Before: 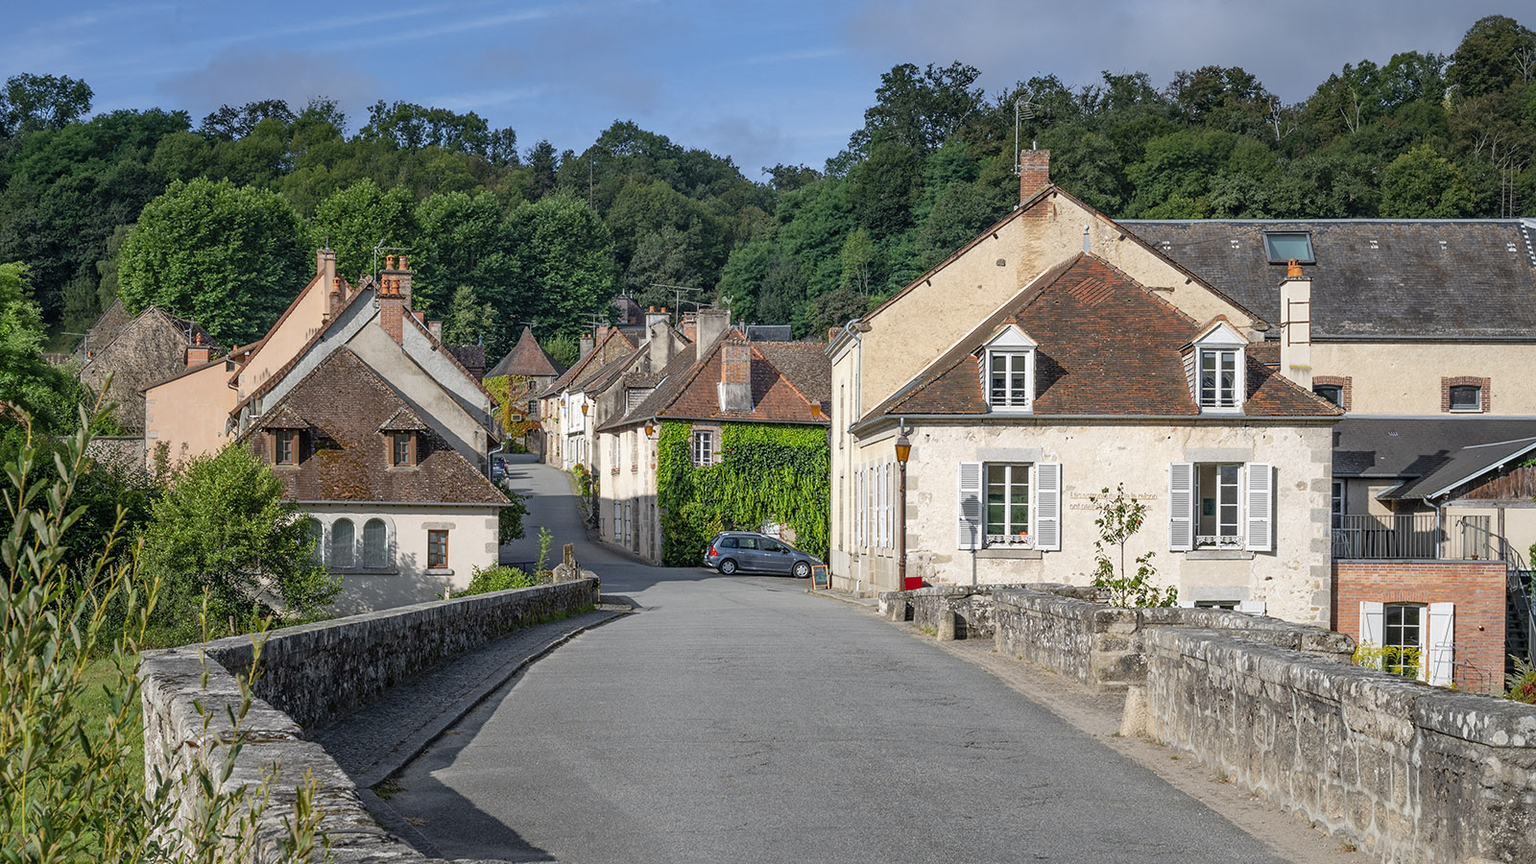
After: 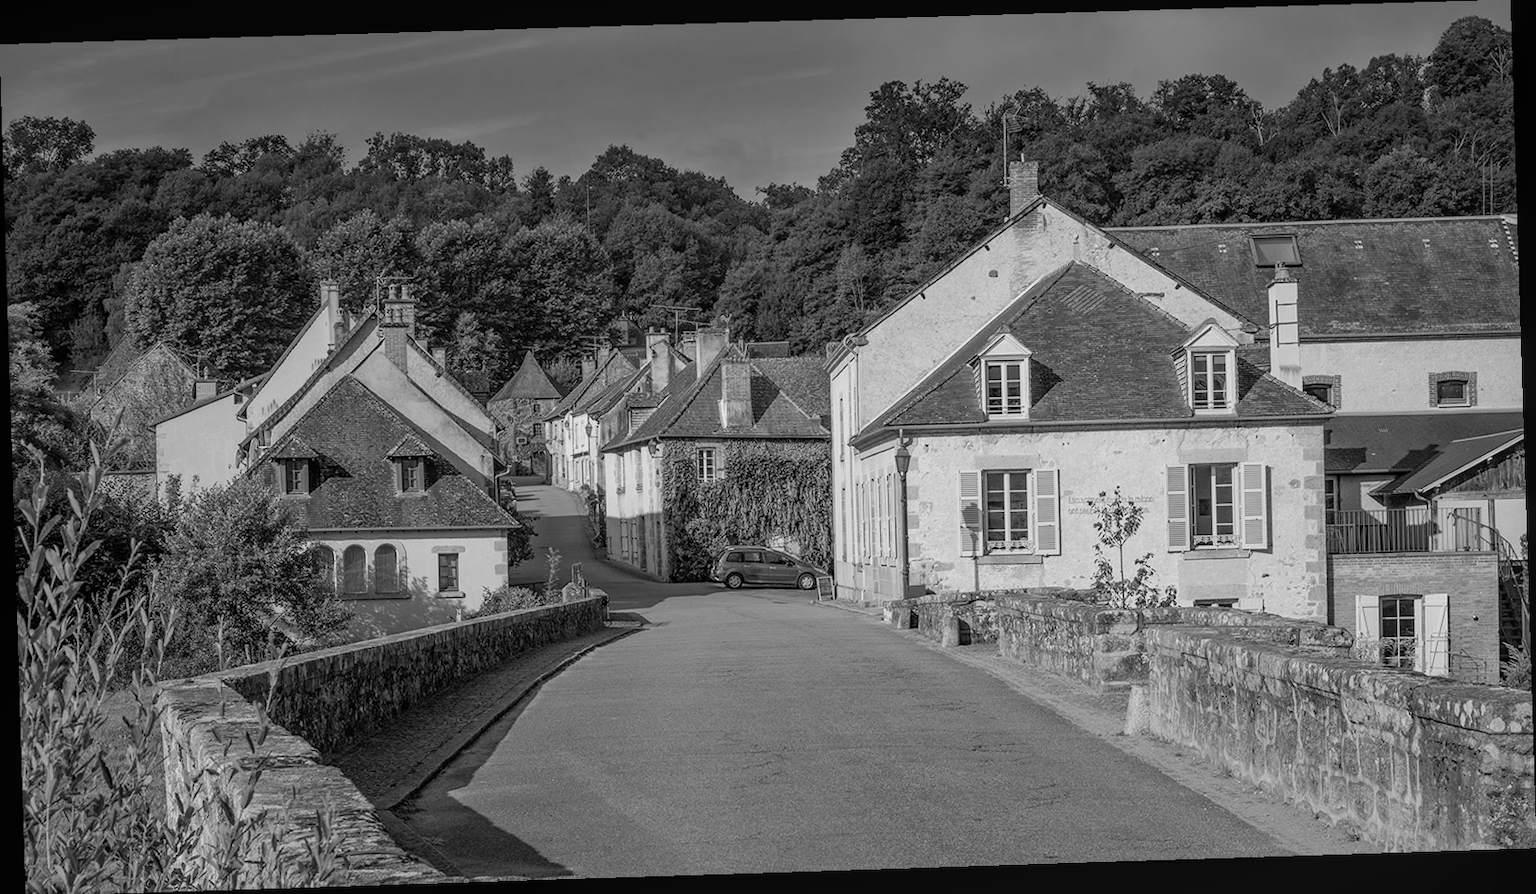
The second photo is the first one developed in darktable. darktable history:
rotate and perspective: rotation -1.77°, lens shift (horizontal) 0.004, automatic cropping off
local contrast: detail 110%
color correction: highlights a* -4.18, highlights b* -10.81
monochrome: a 26.22, b 42.67, size 0.8
